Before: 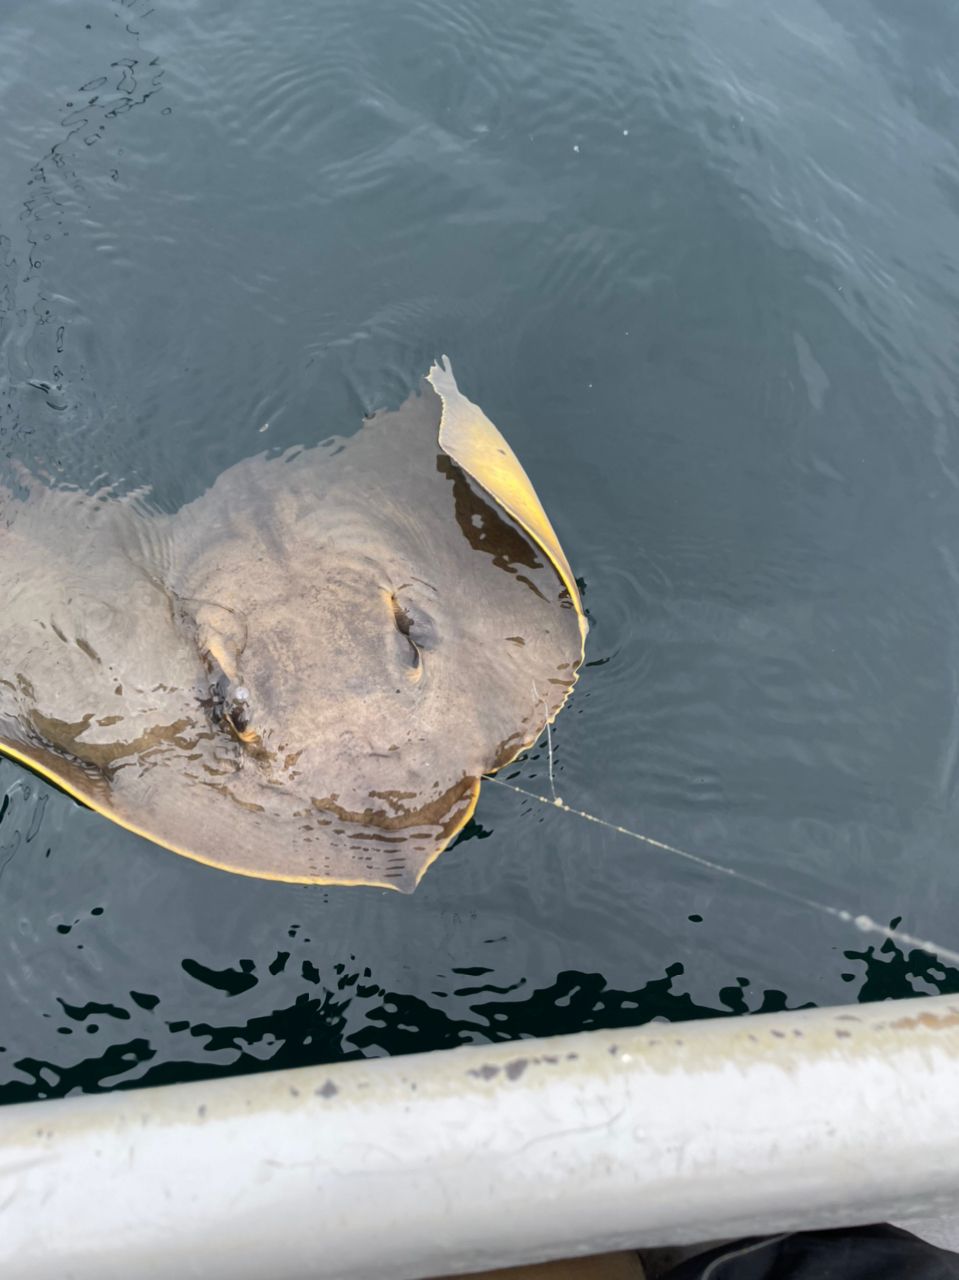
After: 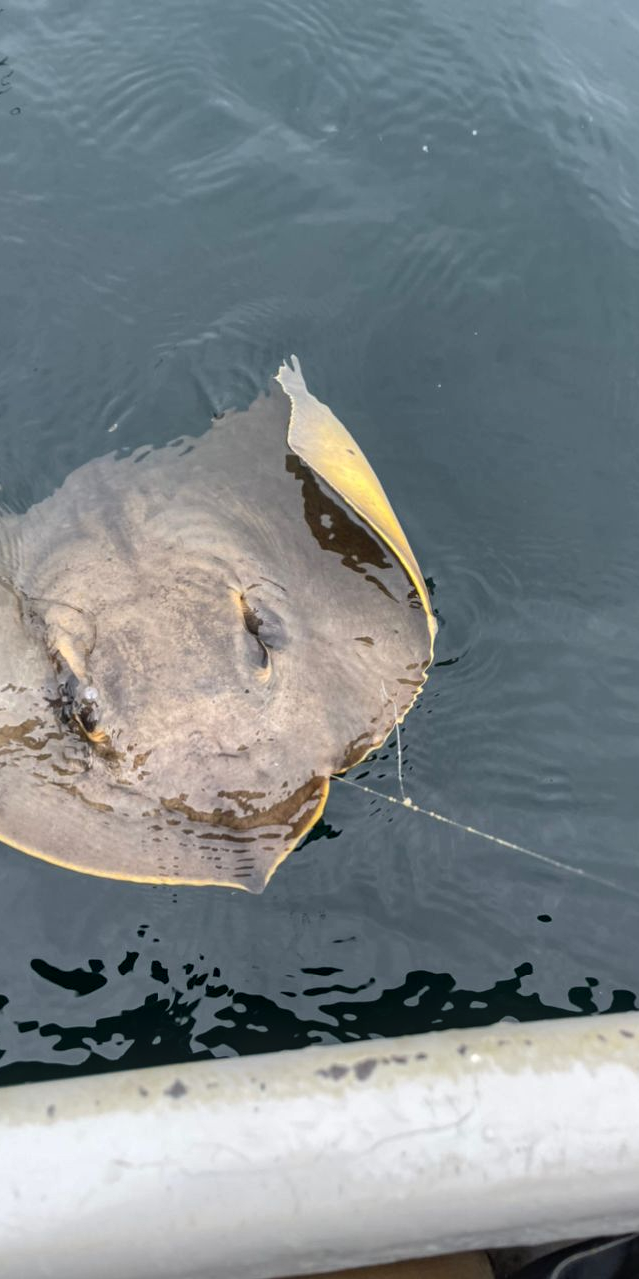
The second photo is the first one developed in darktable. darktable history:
local contrast: on, module defaults
crop and rotate: left 15.754%, right 17.579%
